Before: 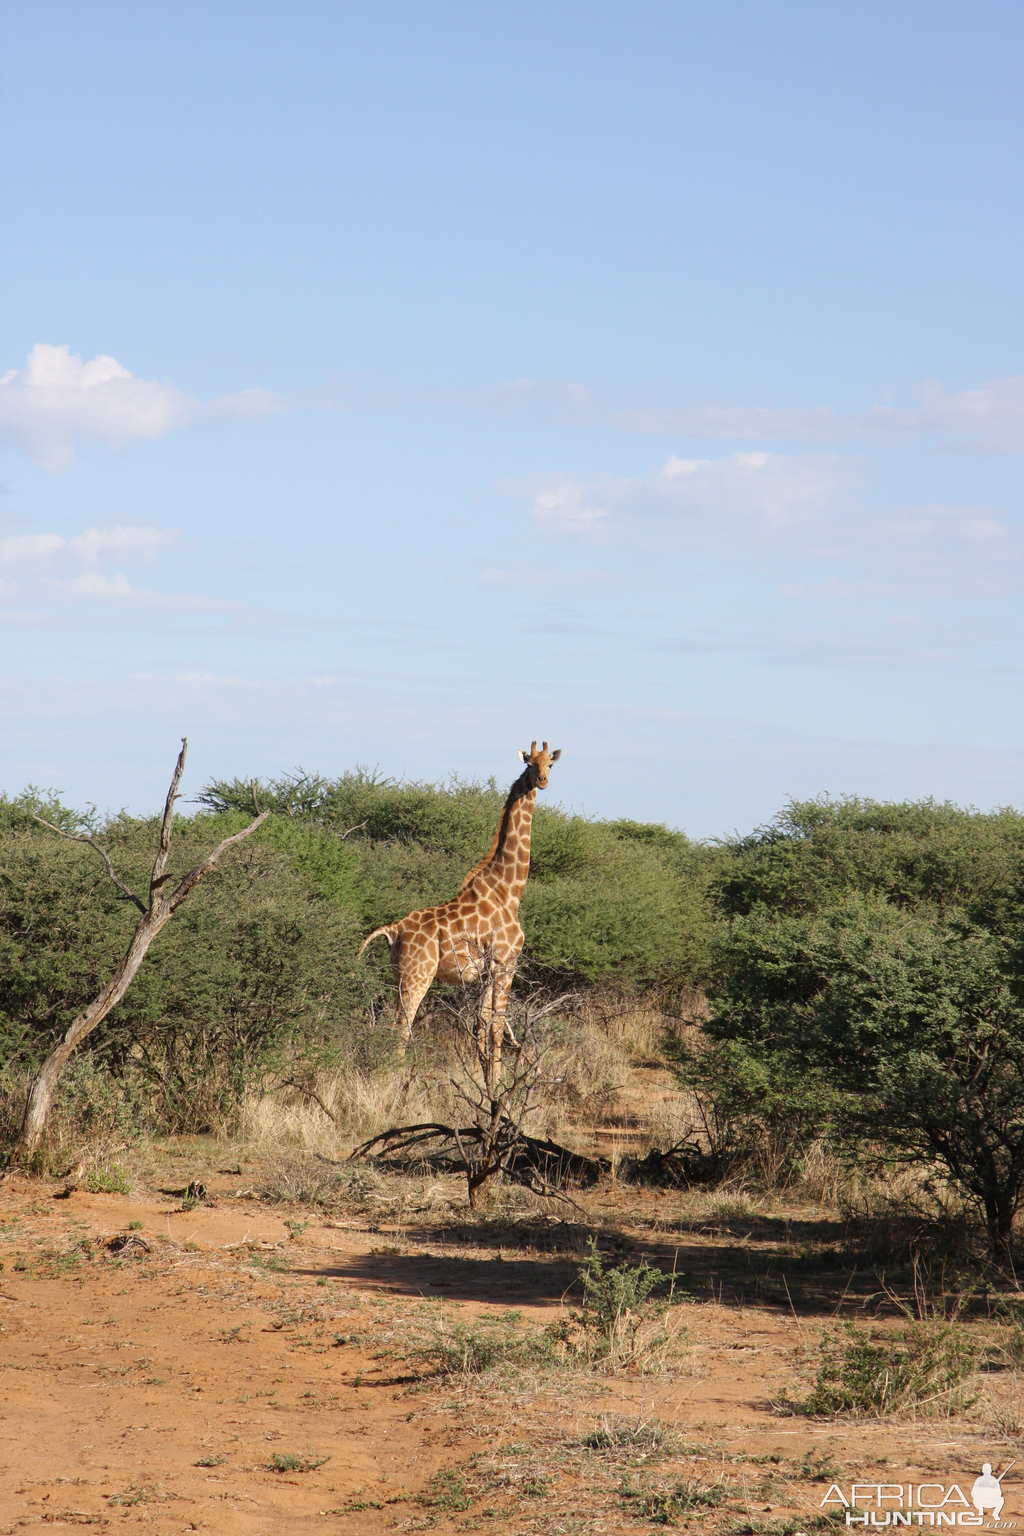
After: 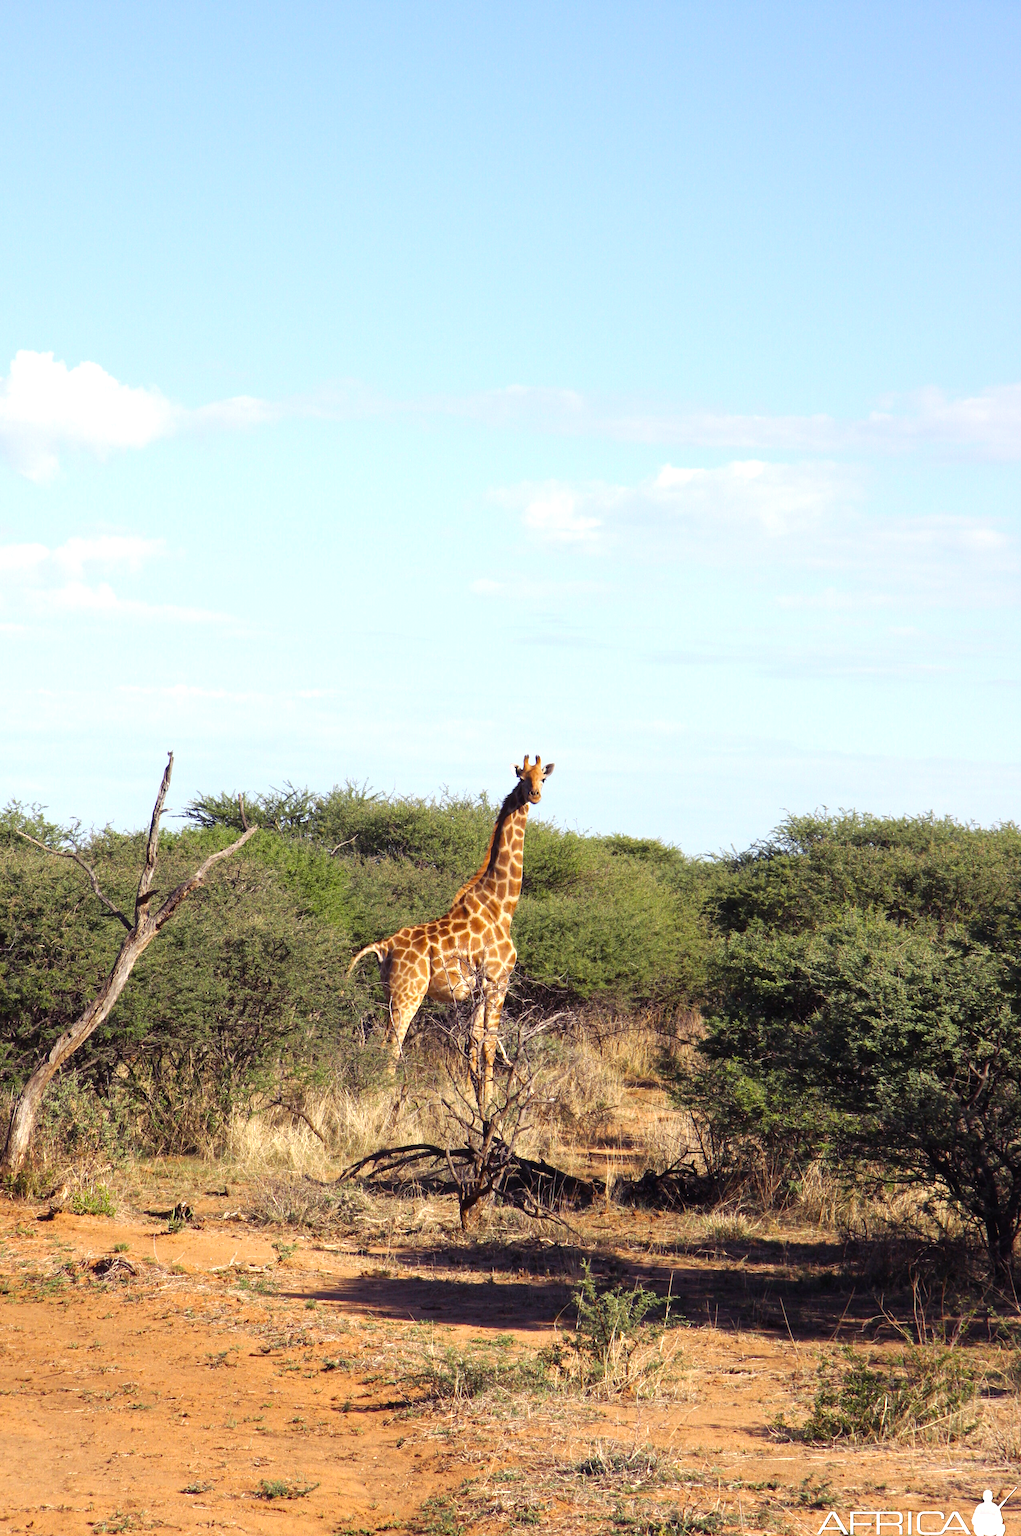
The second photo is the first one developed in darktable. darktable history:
color balance rgb: shadows lift › luminance -21.501%, shadows lift › chroma 8.771%, shadows lift › hue 283.59°, perceptual saturation grading › global saturation 19.352%, perceptual brilliance grading › global brilliance 12.16%, contrast 4.659%
crop: left 1.662%, right 0.28%, bottom 1.75%
